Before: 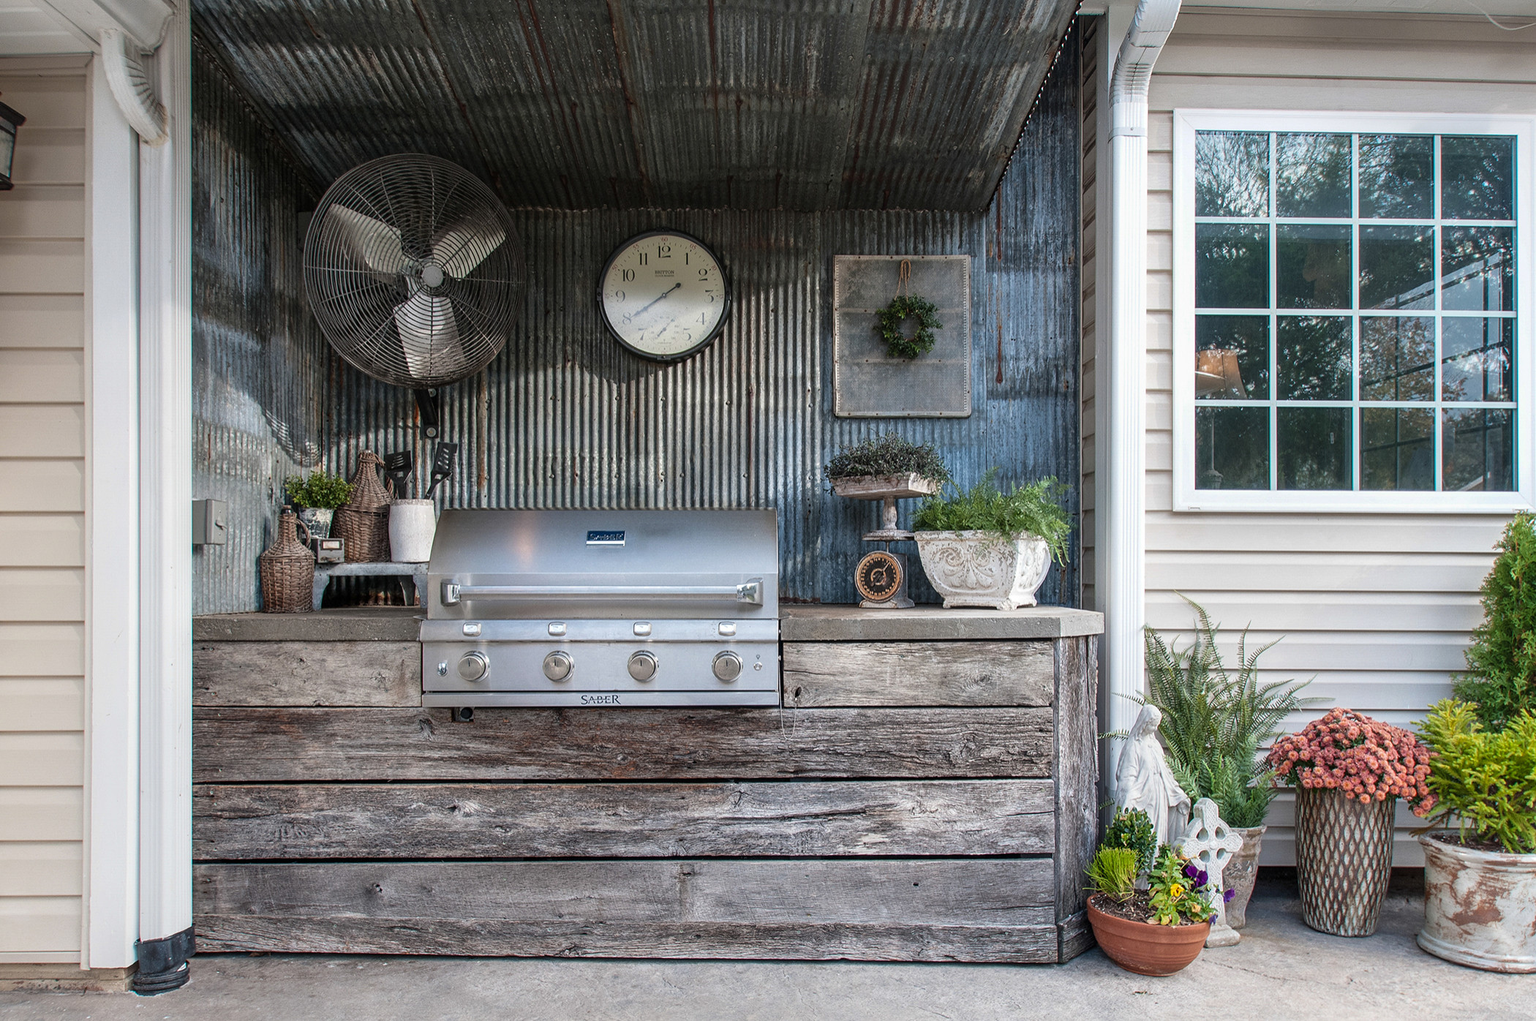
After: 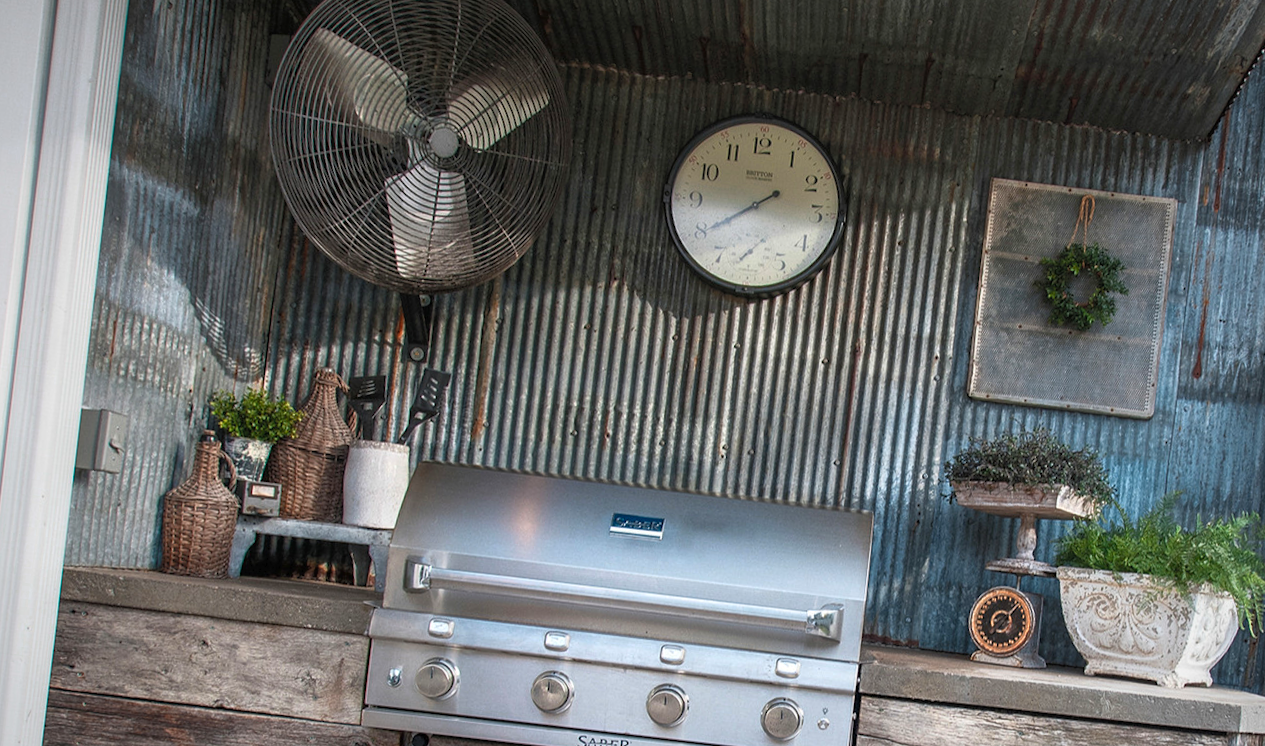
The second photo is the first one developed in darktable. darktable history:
color zones: curves: ch0 [(0.018, 0.548) (0.224, 0.64) (0.425, 0.447) (0.675, 0.575) (0.732, 0.579)]; ch1 [(0.066, 0.487) (0.25, 0.5) (0.404, 0.43) (0.75, 0.421) (0.956, 0.421)]; ch2 [(0.044, 0.561) (0.215, 0.465) (0.399, 0.544) (0.465, 0.548) (0.614, 0.447) (0.724, 0.43) (0.882, 0.623) (0.956, 0.632)]
crop and rotate: angle -6.7°, left 2.043%, top 7.003%, right 27.532%, bottom 30.515%
color correction: highlights b* 0.017, saturation 1.34
tone curve: curves: ch0 [(0, 0) (0.003, 0.013) (0.011, 0.02) (0.025, 0.037) (0.044, 0.068) (0.069, 0.108) (0.1, 0.138) (0.136, 0.168) (0.177, 0.203) (0.224, 0.241) (0.277, 0.281) (0.335, 0.328) (0.399, 0.382) (0.468, 0.448) (0.543, 0.519) (0.623, 0.603) (0.709, 0.705) (0.801, 0.808) (0.898, 0.903) (1, 1)], color space Lab, independent channels, preserve colors none
vignetting: fall-off radius 63.46%, brightness -0.42, saturation -0.308, unbound false
